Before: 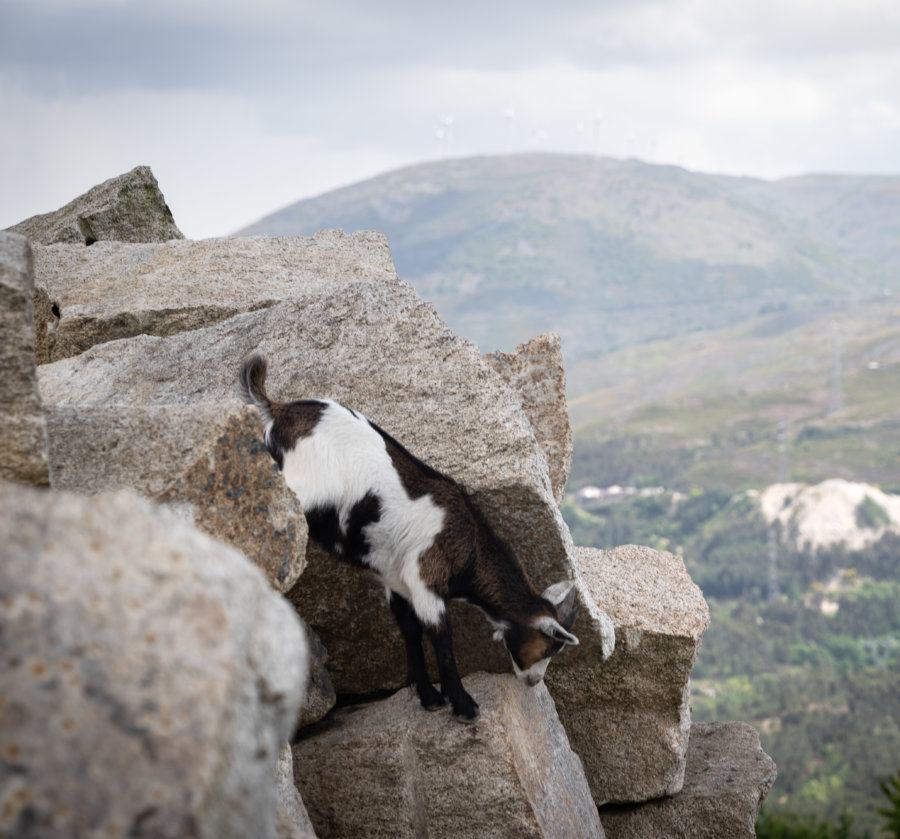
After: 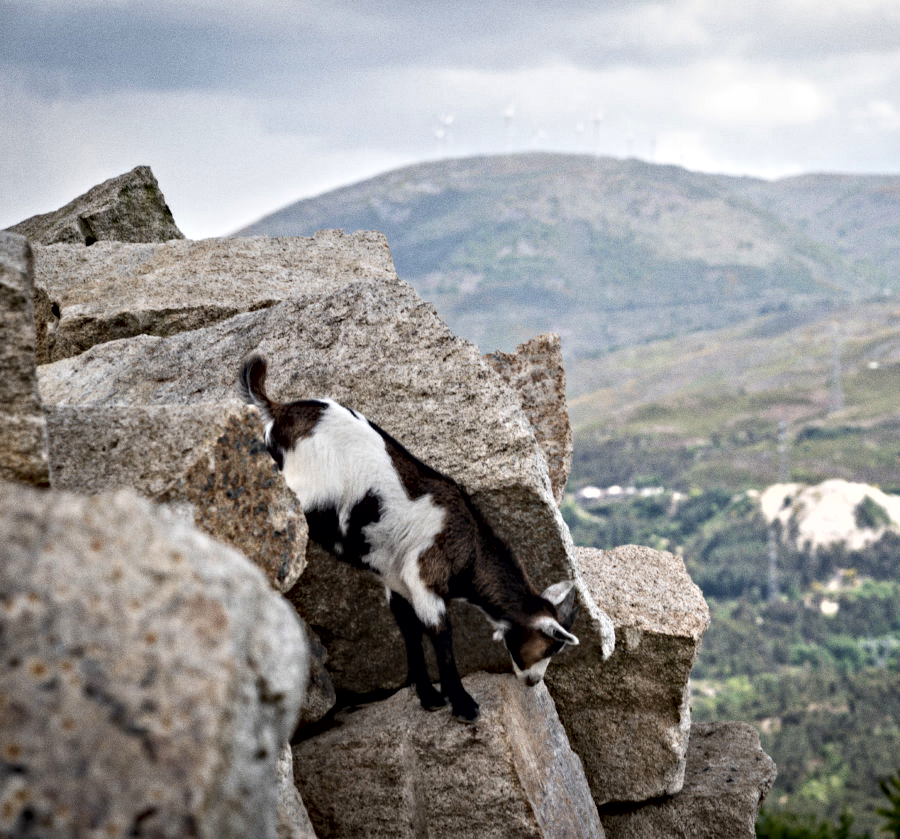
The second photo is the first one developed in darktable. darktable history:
grain: on, module defaults
fill light: on, module defaults
contrast equalizer: y [[0.511, 0.558, 0.631, 0.632, 0.559, 0.512], [0.5 ×6], [0.5 ×6], [0 ×6], [0 ×6]]
haze removal: strength 0.29, distance 0.25, compatibility mode true, adaptive false
